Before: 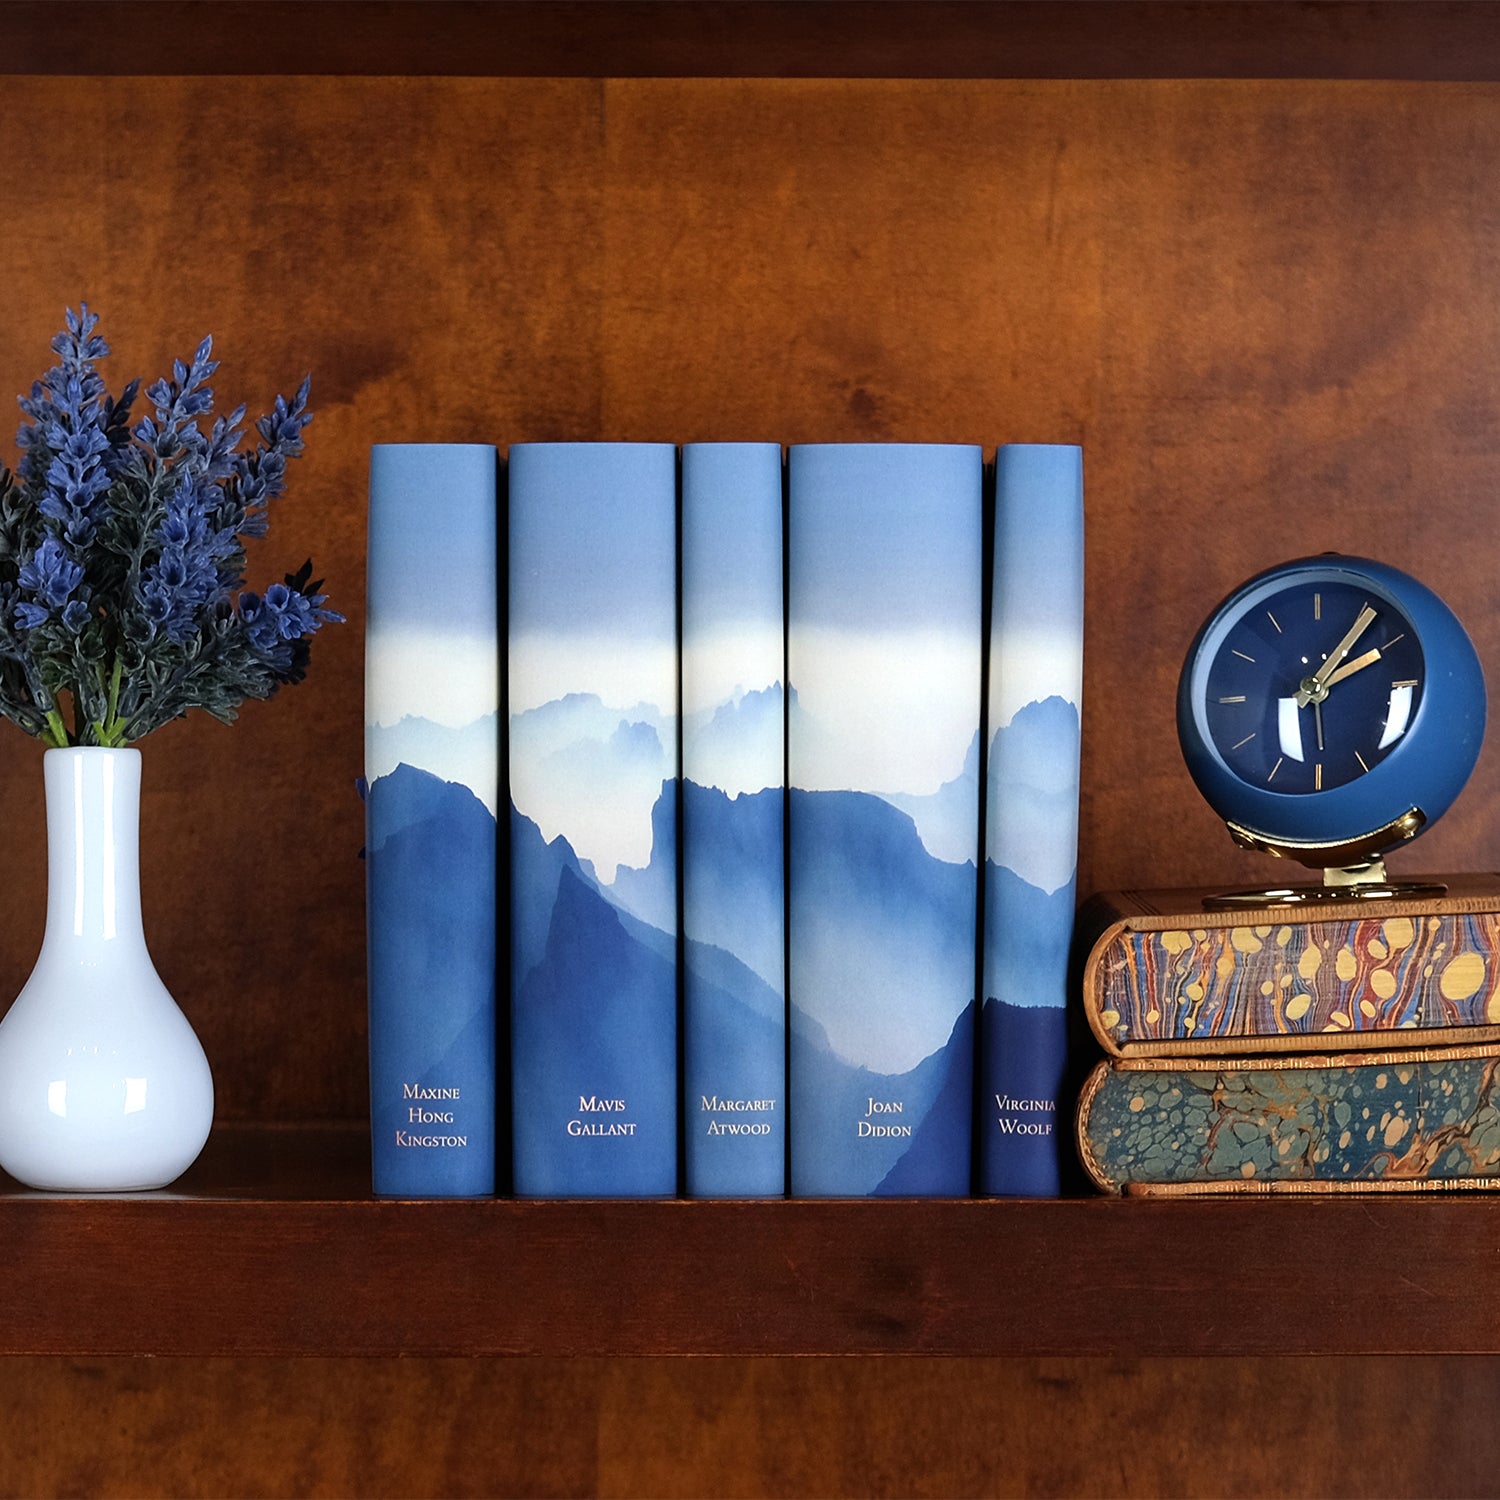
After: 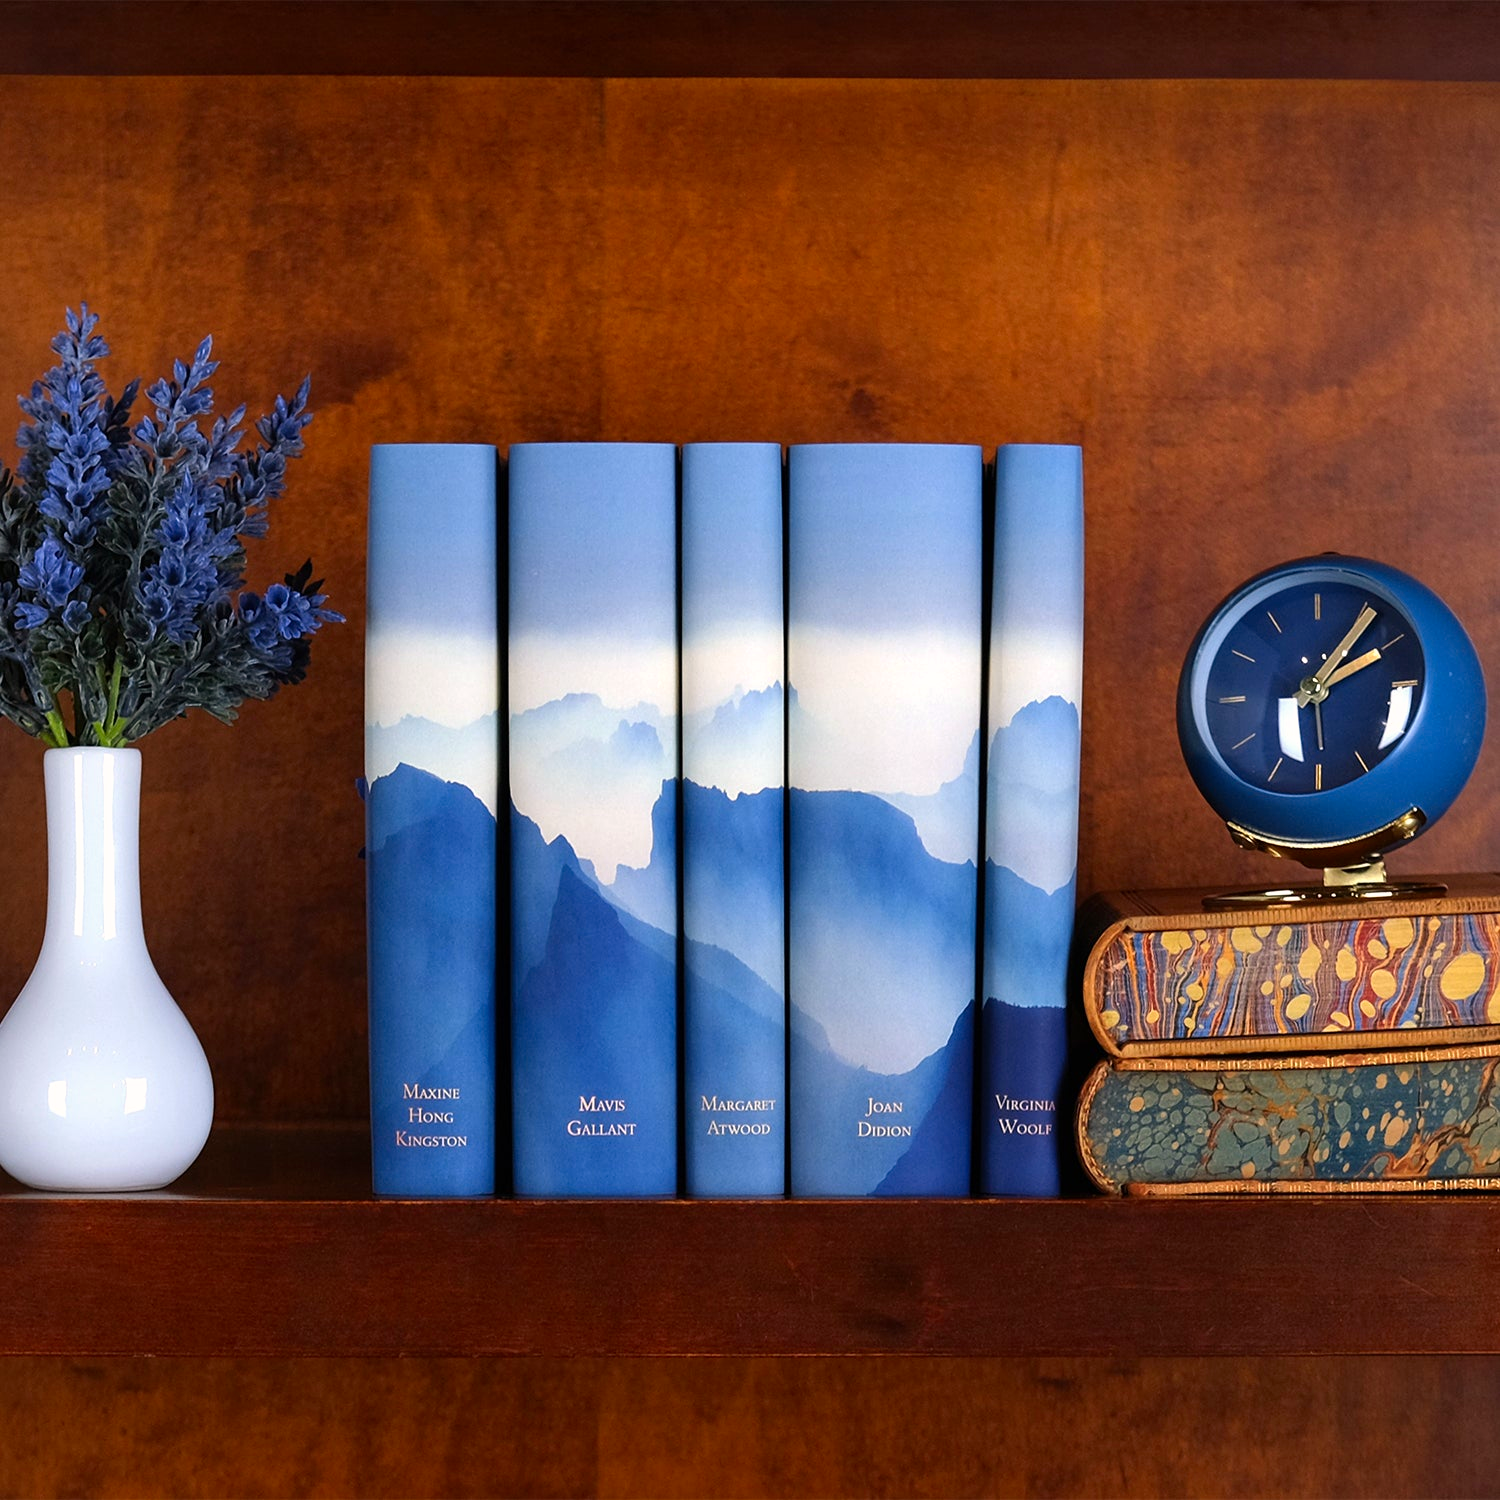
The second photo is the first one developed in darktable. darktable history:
color correction: highlights a* 3.38, highlights b* 2.13, saturation 1.24
tone equalizer: edges refinement/feathering 500, mask exposure compensation -1.57 EV, preserve details no
